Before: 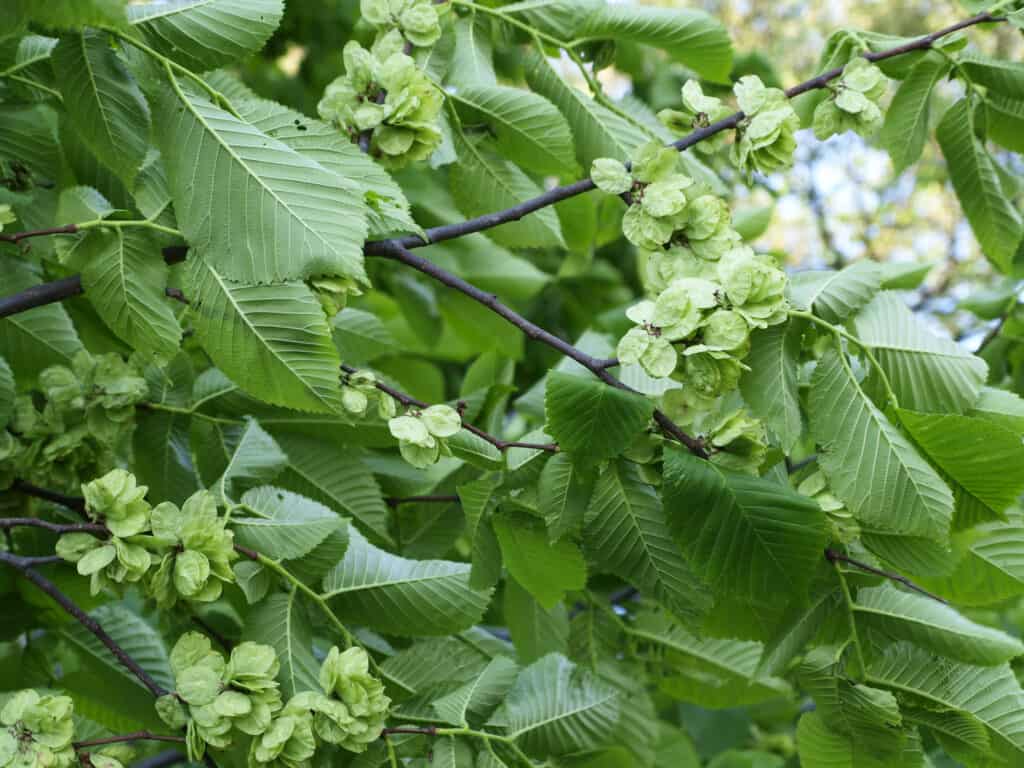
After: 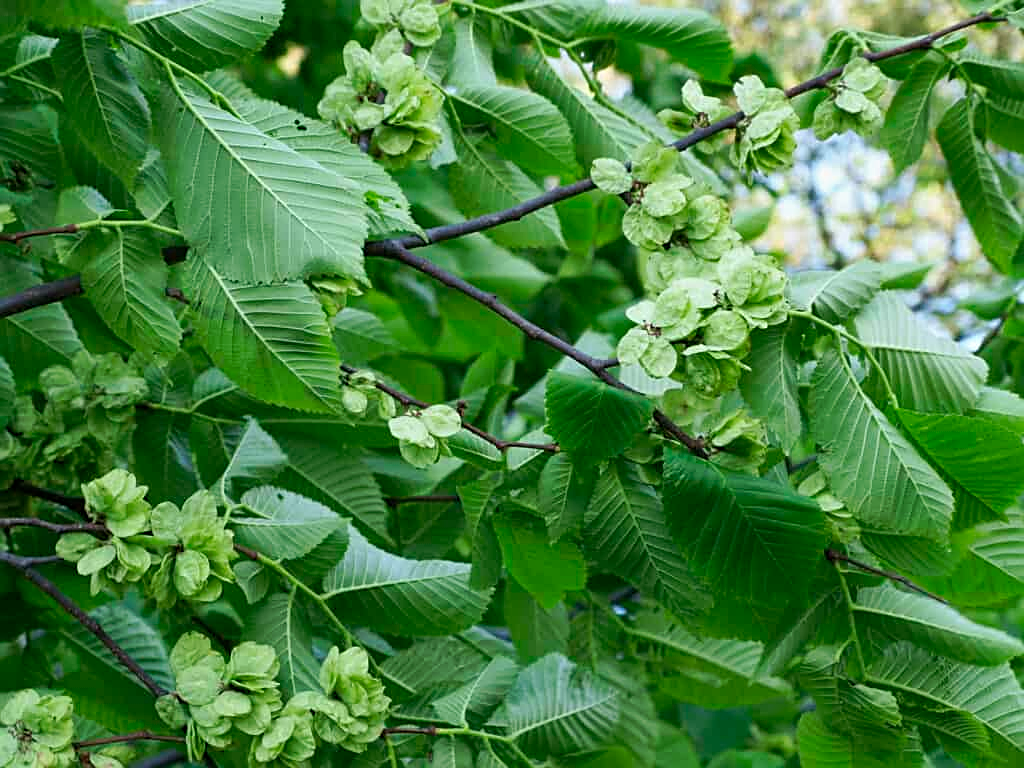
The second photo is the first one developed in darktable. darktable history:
tone curve: curves: ch0 [(0, 0) (0.003, 0.003) (0.011, 0.011) (0.025, 0.024) (0.044, 0.043) (0.069, 0.068) (0.1, 0.097) (0.136, 0.133) (0.177, 0.173) (0.224, 0.219) (0.277, 0.27) (0.335, 0.327) (0.399, 0.39) (0.468, 0.457) (0.543, 0.545) (0.623, 0.625) (0.709, 0.71) (0.801, 0.801) (0.898, 0.898) (1, 1)], preserve colors none
shadows and highlights: shadows 43.45, white point adjustment -1.28, highlights color adjustment 40.6%, soften with gaussian
tone equalizer: on, module defaults
sharpen: on, module defaults
